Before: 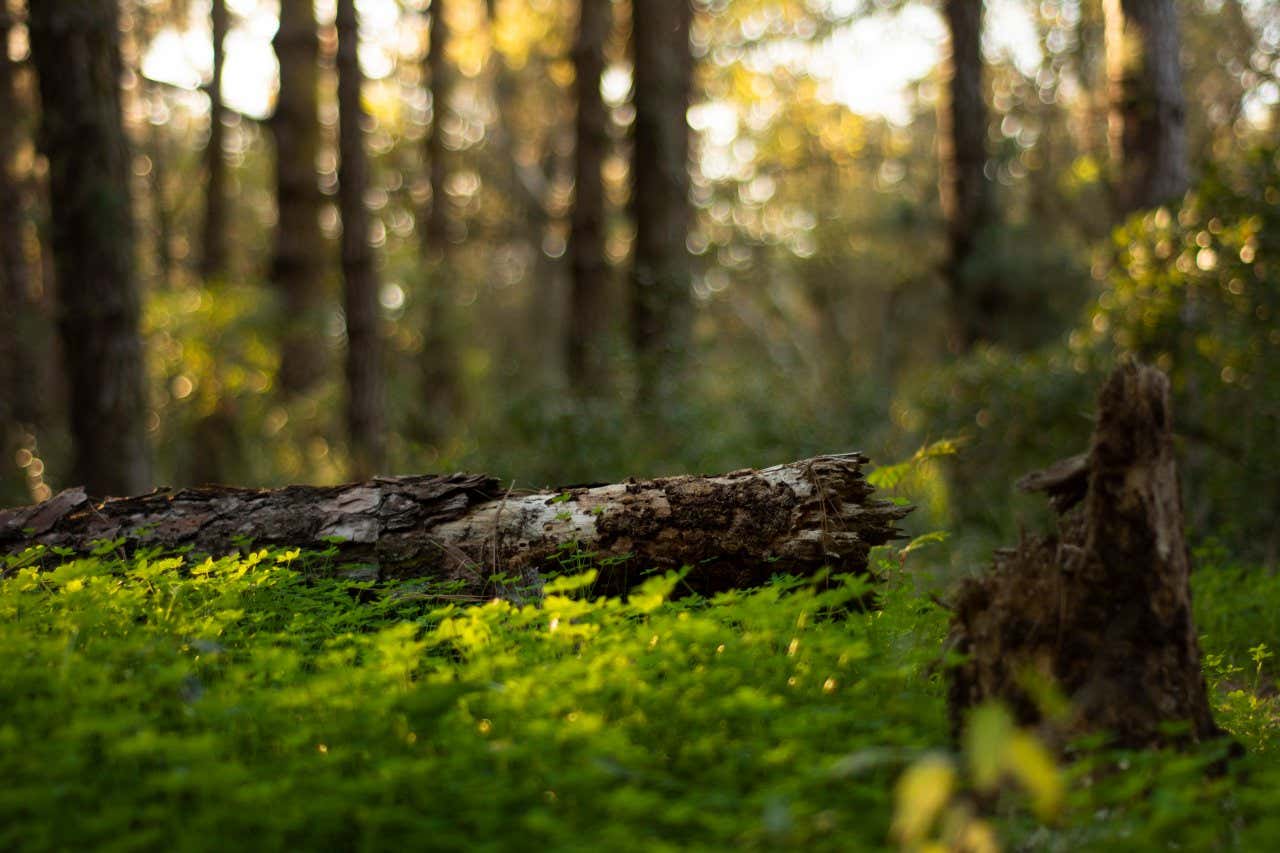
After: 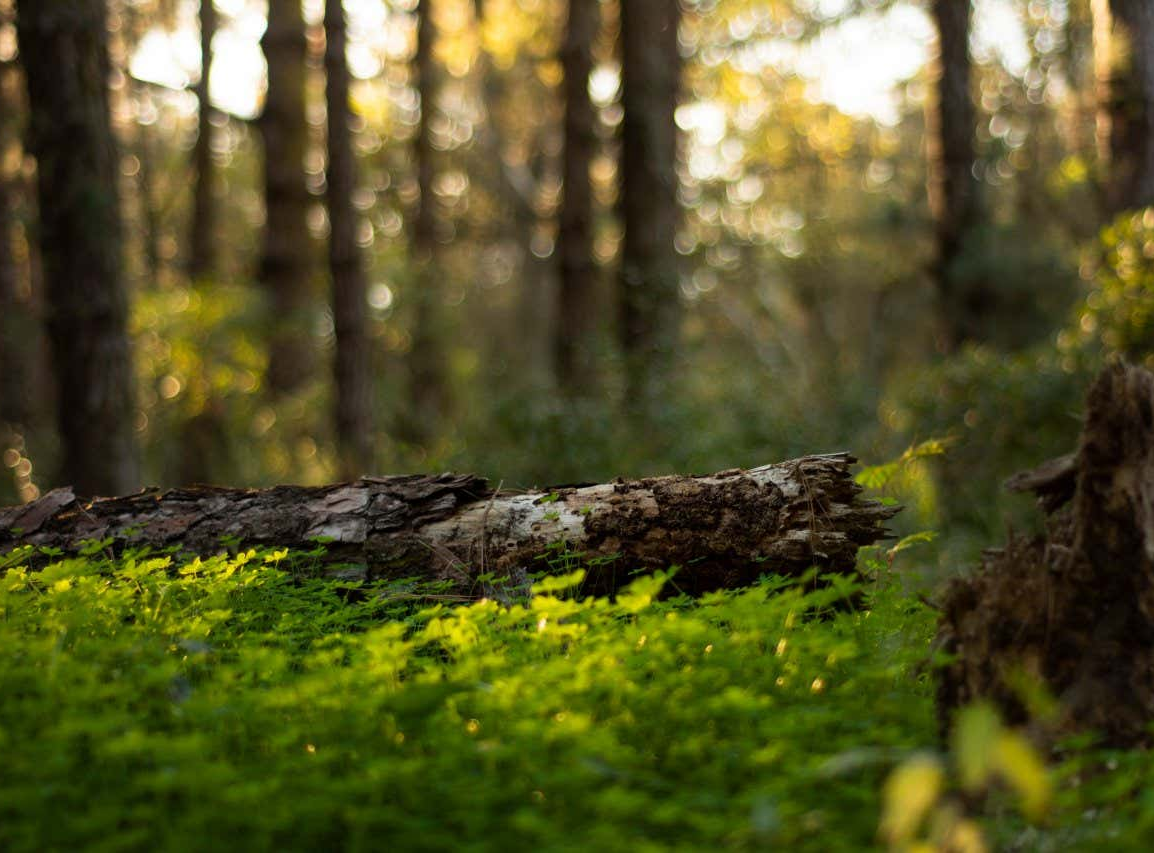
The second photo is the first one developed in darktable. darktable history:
crop and rotate: left 1.008%, right 8.815%
